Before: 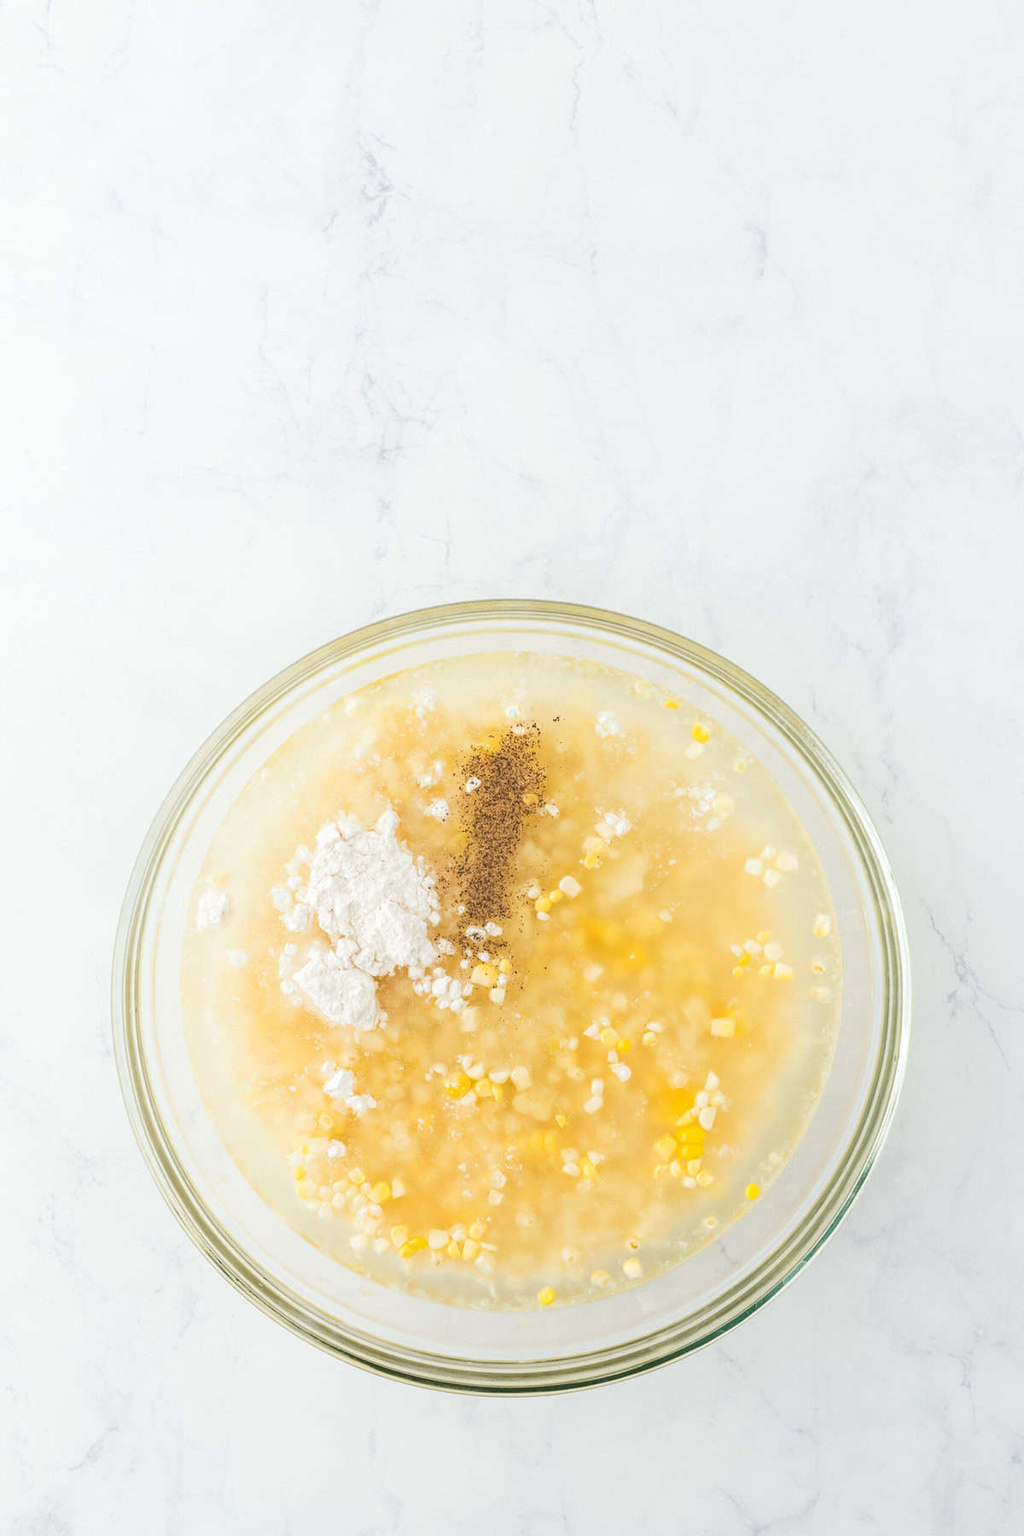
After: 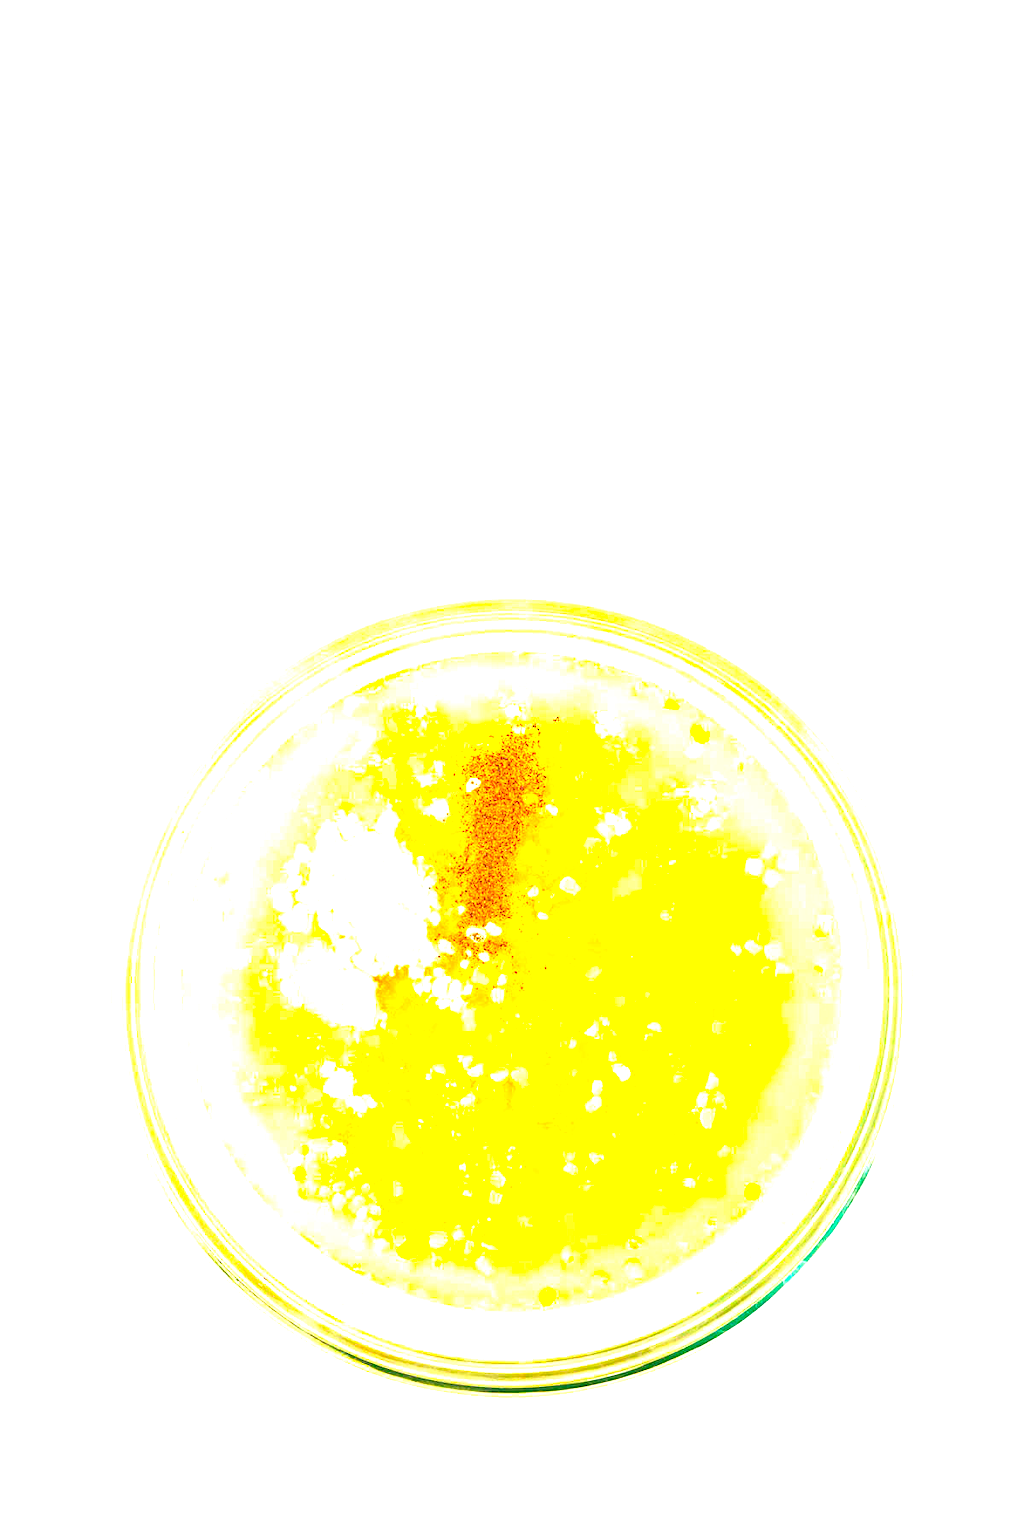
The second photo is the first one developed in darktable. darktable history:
exposure: exposure 1.478 EV, compensate highlight preservation false
color correction: highlights a* 1.5, highlights b* -1.78, saturation 2.49
